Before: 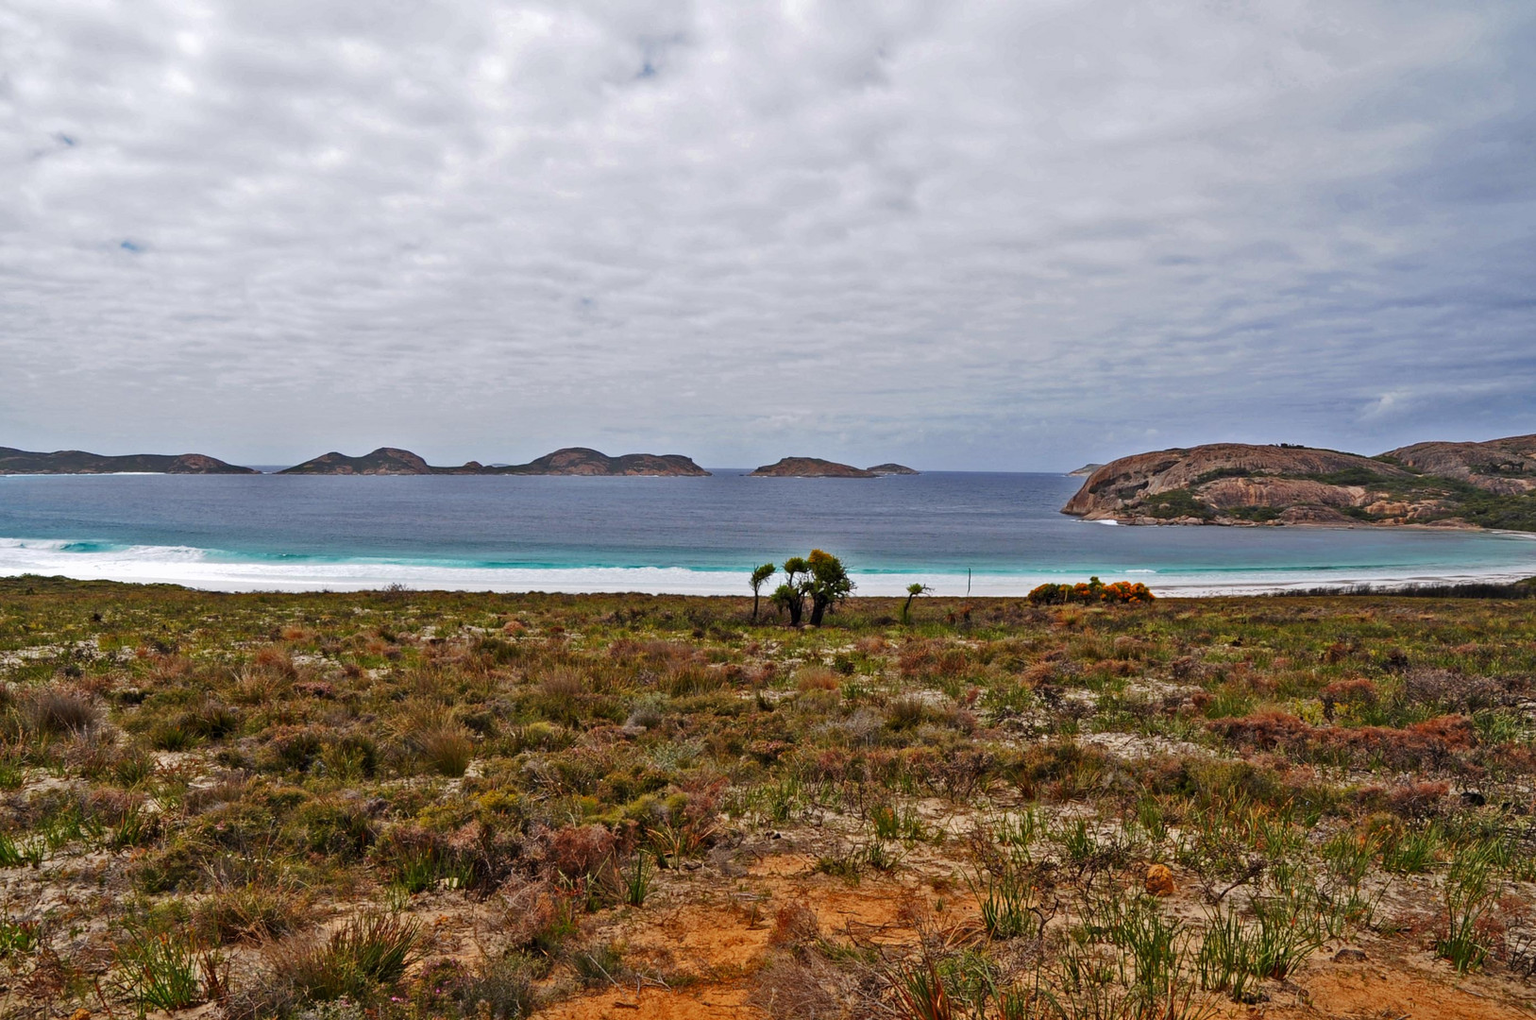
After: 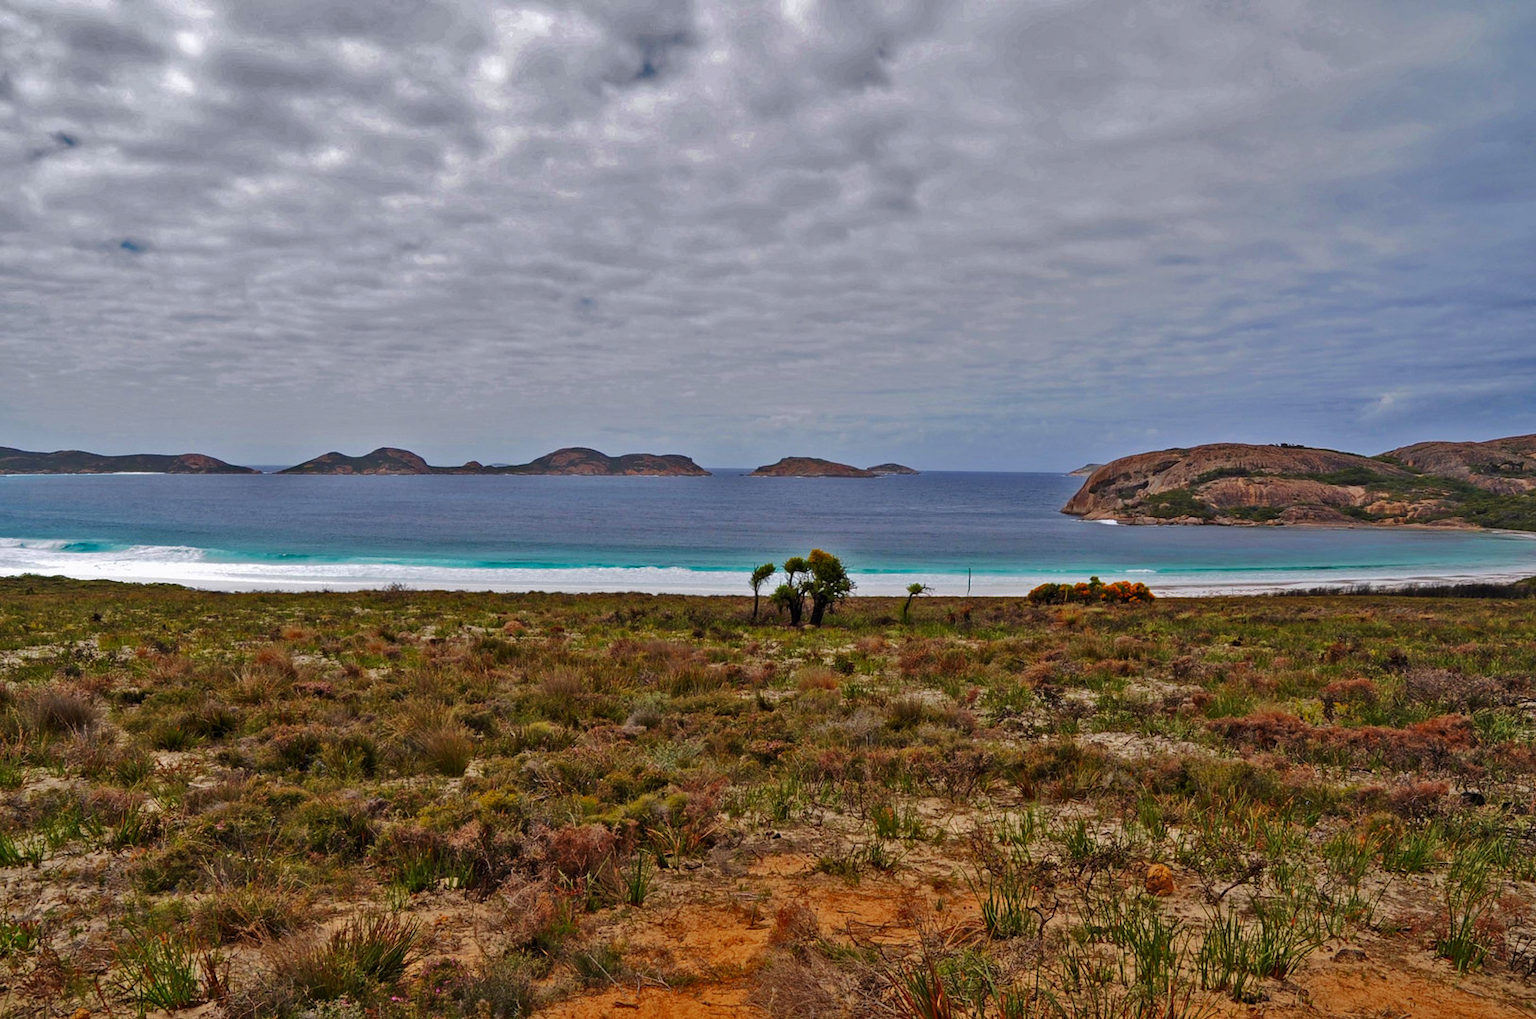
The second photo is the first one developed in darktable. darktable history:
tone curve: curves: ch0 [(0, 0) (0.568, 0.517) (0.8, 0.717) (1, 1)], color space Lab, independent channels, preserve colors none
shadows and highlights: shadows 30.61, highlights -62.51, soften with gaussian
velvia: on, module defaults
